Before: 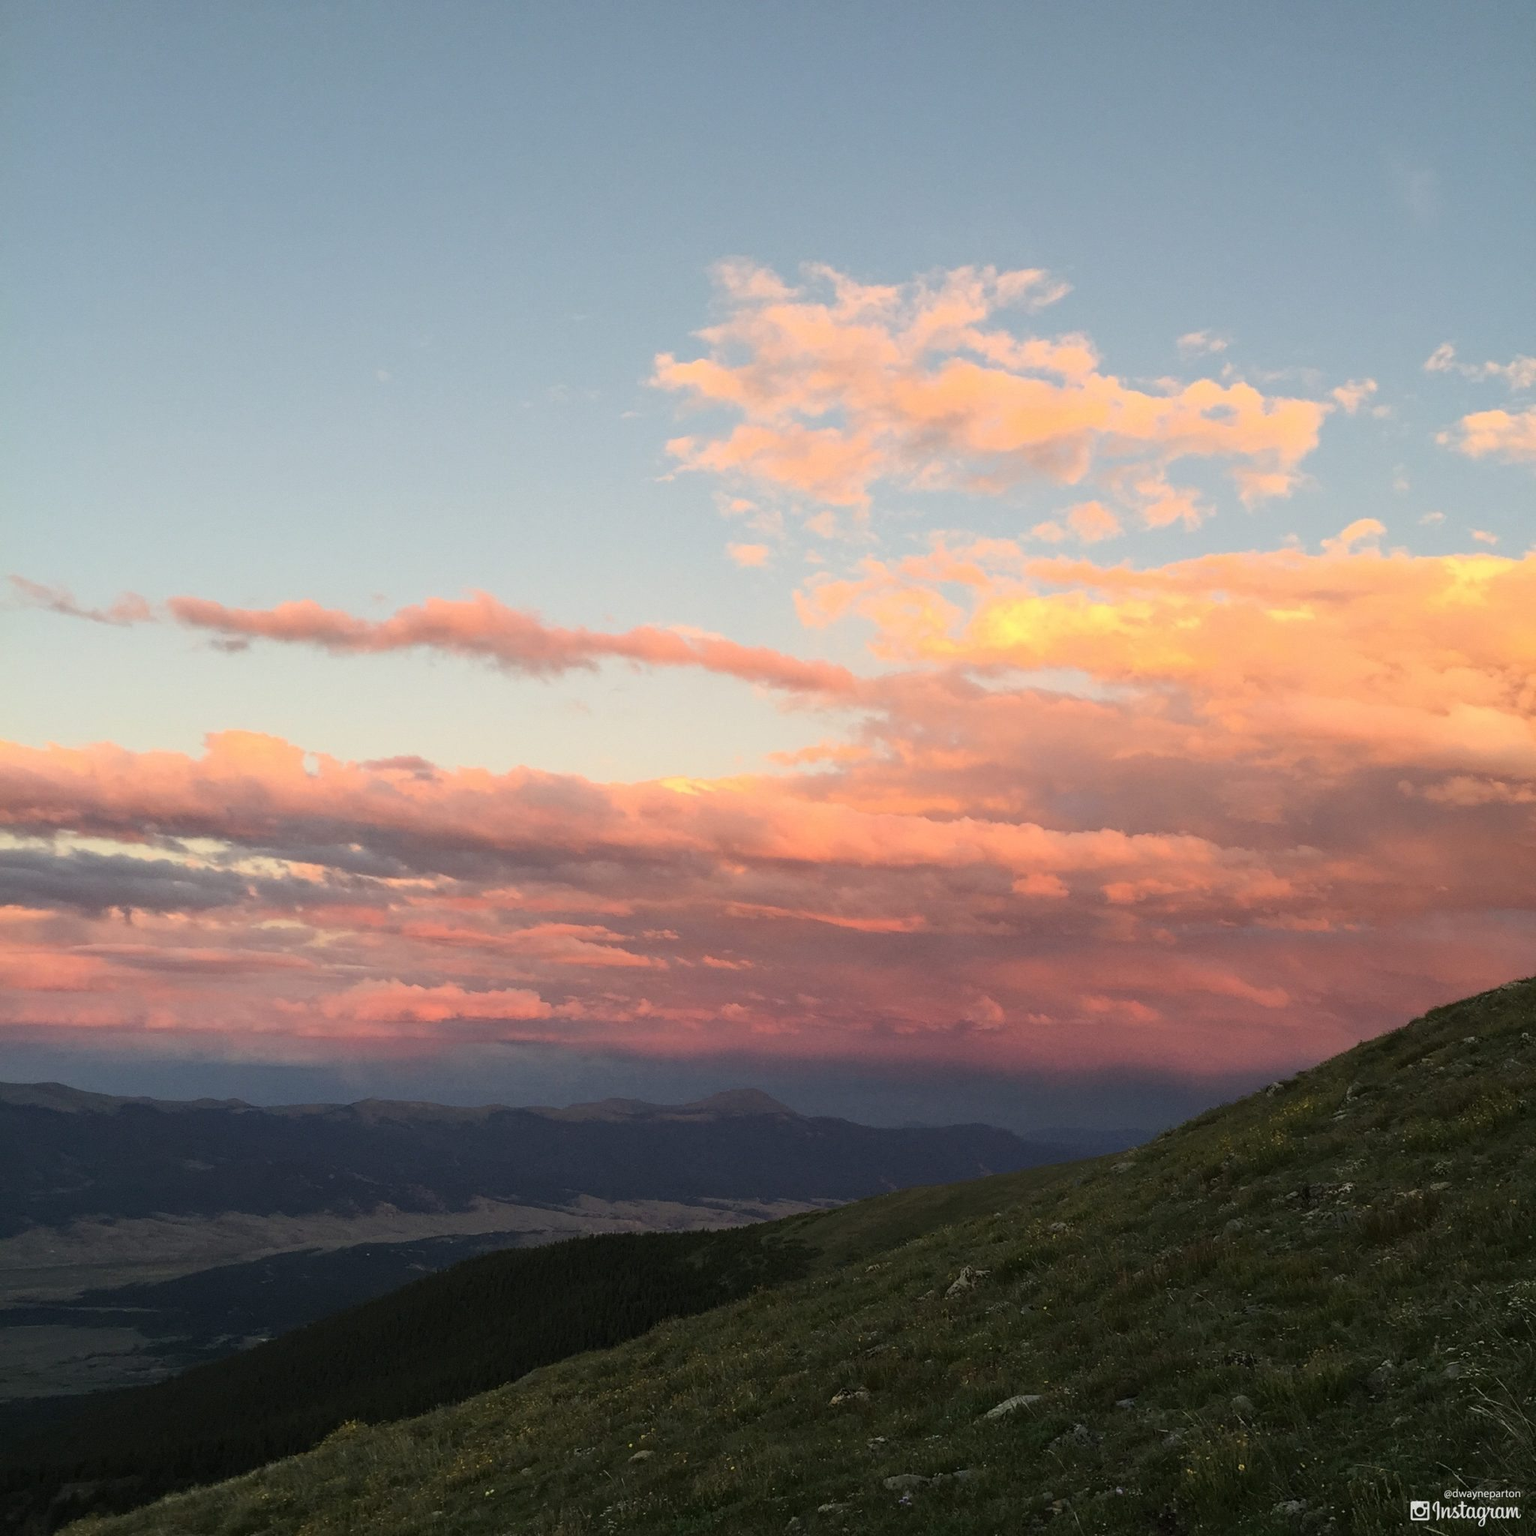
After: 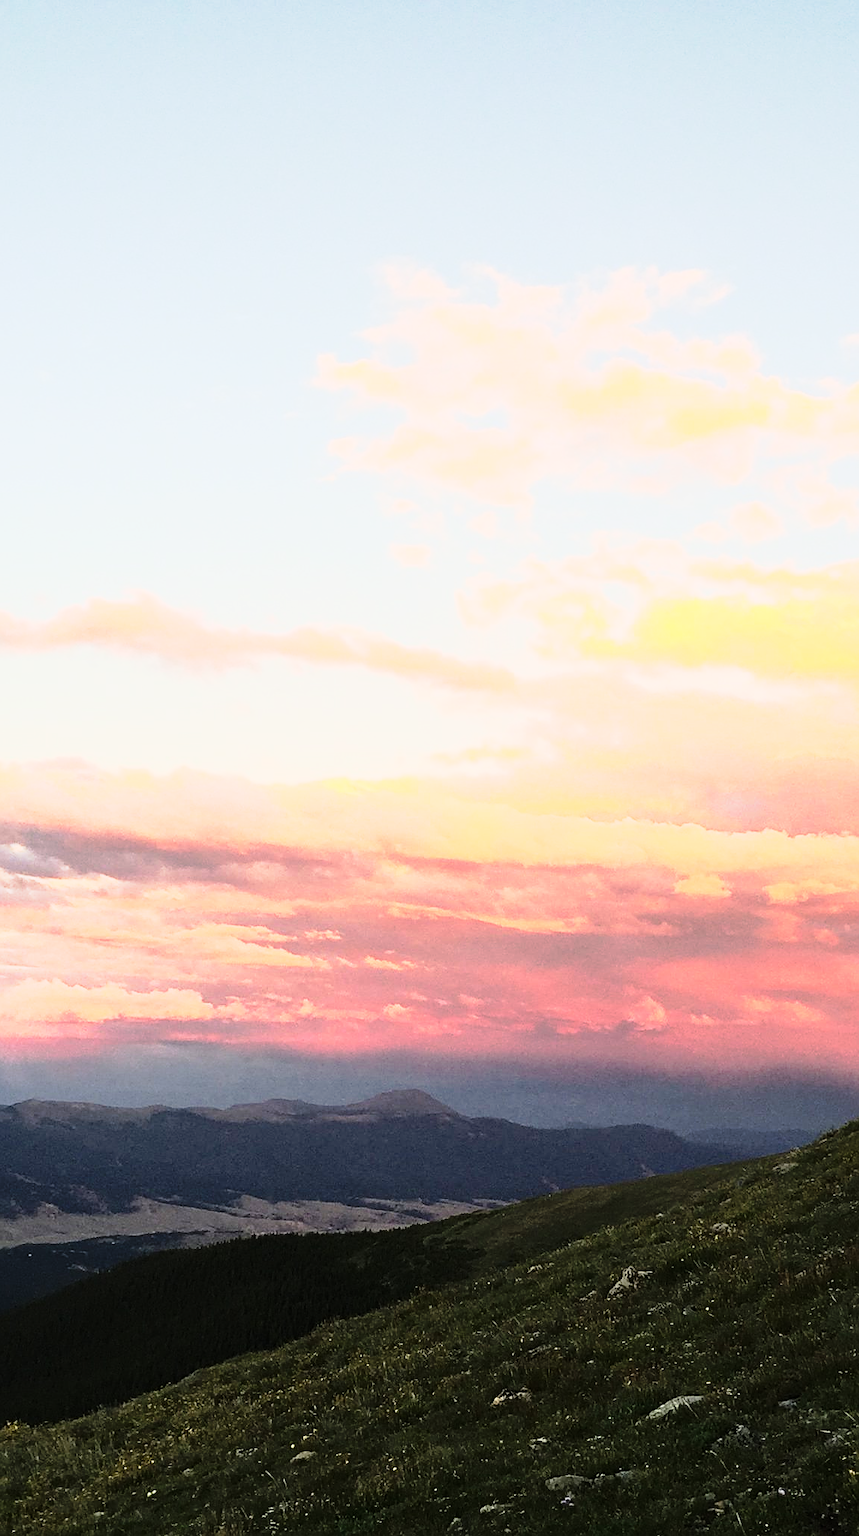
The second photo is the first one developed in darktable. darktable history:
tone curve: curves: ch0 [(0, 0) (0.105, 0.068) (0.195, 0.162) (0.283, 0.283) (0.384, 0.404) (0.485, 0.531) (0.638, 0.681) (0.795, 0.879) (1, 0.977)]; ch1 [(0, 0) (0.161, 0.092) (0.35, 0.33) (0.379, 0.401) (0.456, 0.469) (0.498, 0.503) (0.531, 0.537) (0.596, 0.621) (0.635, 0.671) (1, 1)]; ch2 [(0, 0) (0.371, 0.362) (0.437, 0.437) (0.483, 0.484) (0.53, 0.515) (0.56, 0.58) (0.622, 0.606) (1, 1)], preserve colors none
crop: left 22.042%, right 22.035%, bottom 0.009%
sharpen: on, module defaults
base curve: curves: ch0 [(0, 0) (0.026, 0.03) (0.109, 0.232) (0.351, 0.748) (0.669, 0.968) (1, 1)], exposure shift 0.01
